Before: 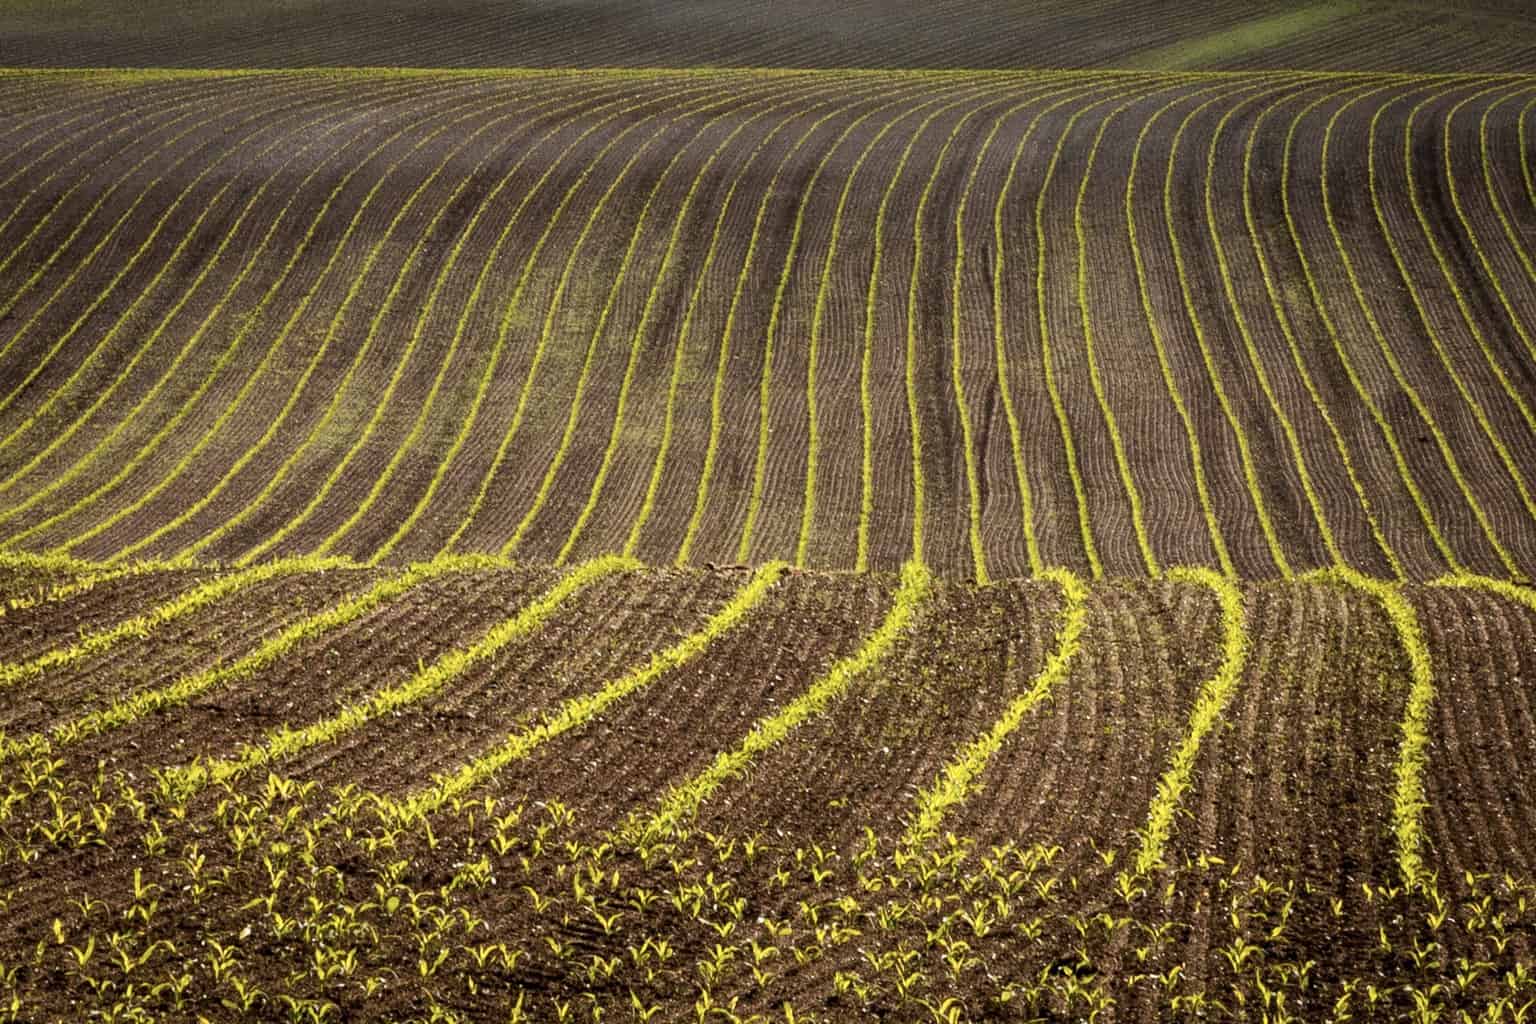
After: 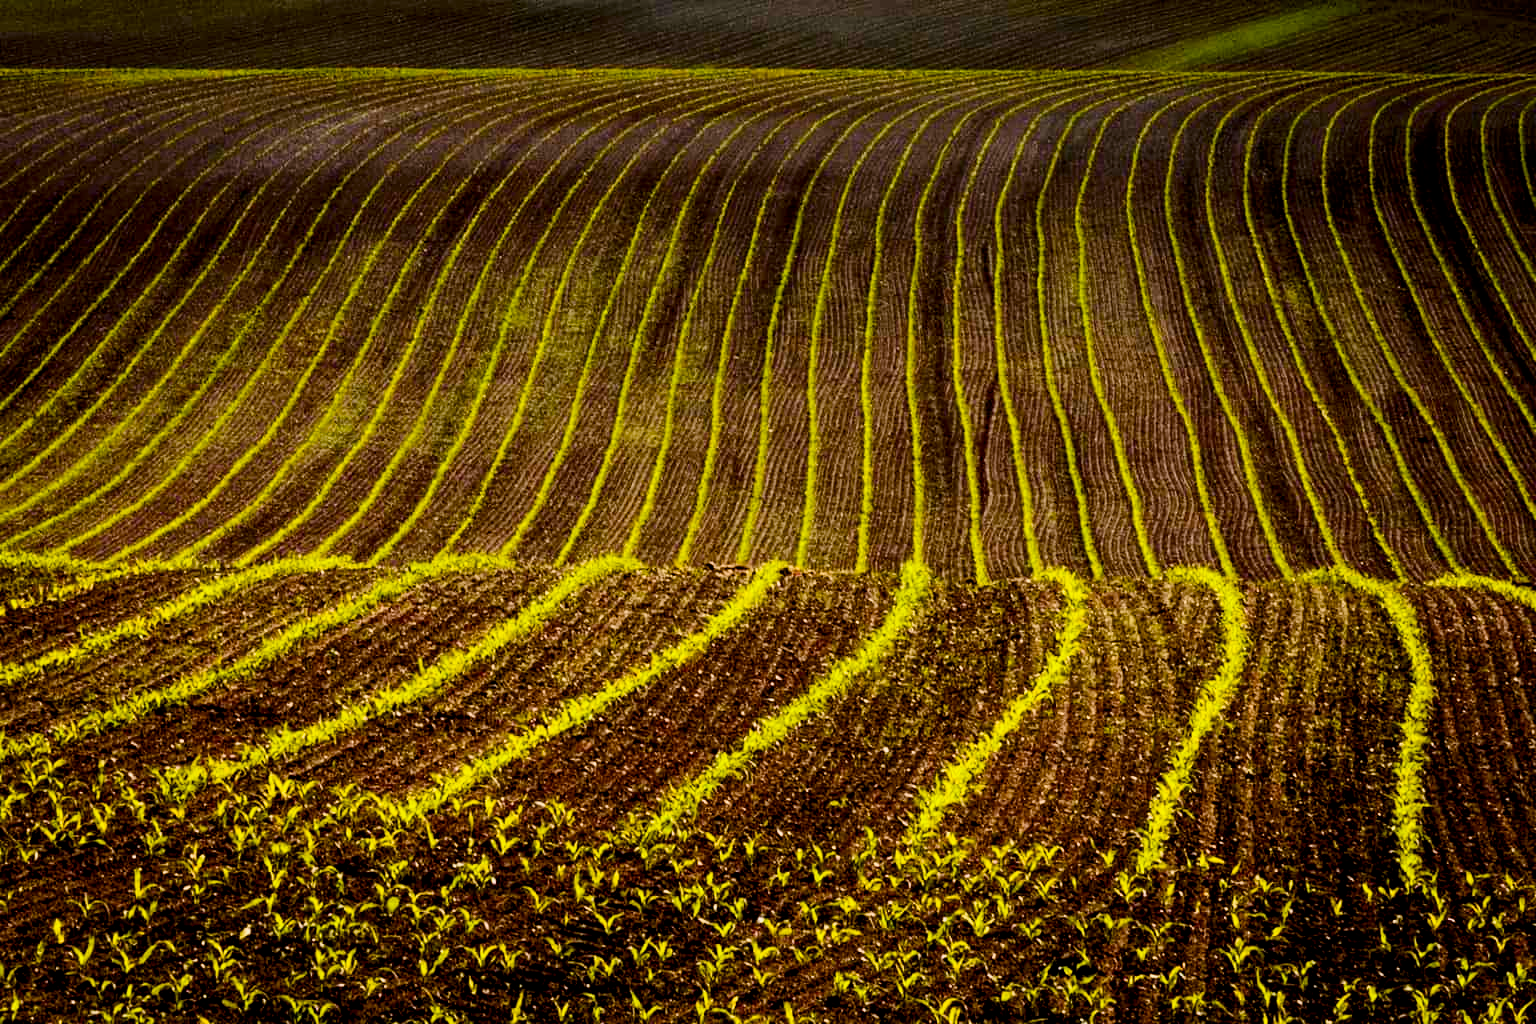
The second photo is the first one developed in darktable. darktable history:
exposure: black level correction 0.004, exposure 0.014 EV, compensate highlight preservation false
filmic rgb: black relative exposure -3.92 EV, white relative exposure 3.14 EV, hardness 2.87
contrast brightness saturation: contrast 0.19, brightness -0.11, saturation 0.21
color balance rgb: perceptual saturation grading › global saturation 20%, perceptual saturation grading › highlights 2.68%, perceptual saturation grading › shadows 50%
